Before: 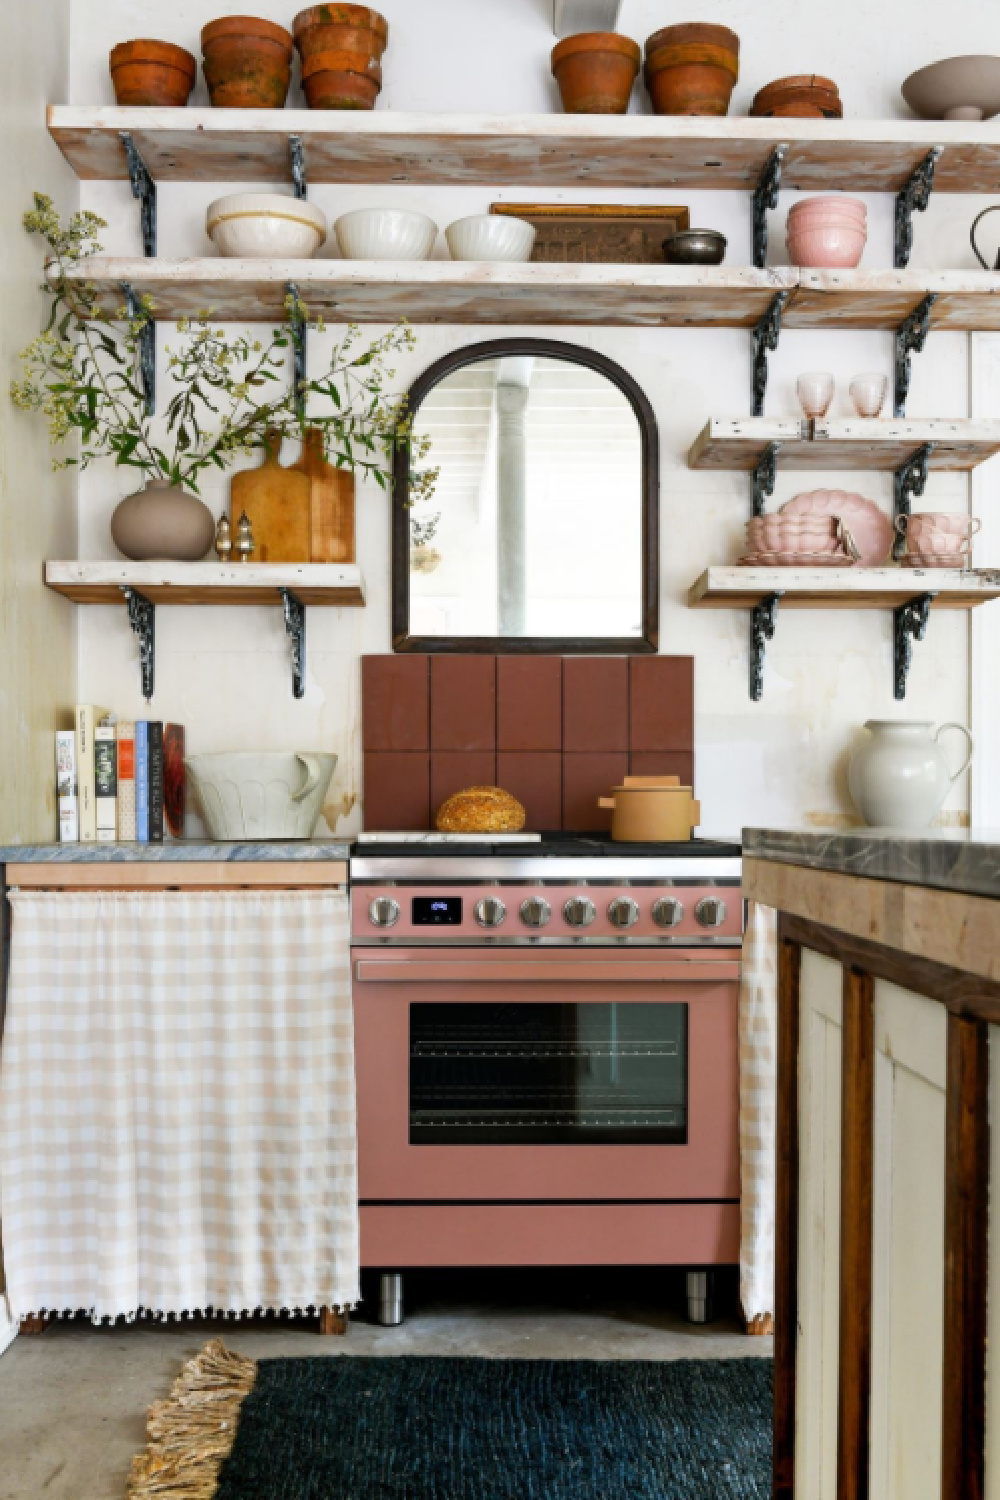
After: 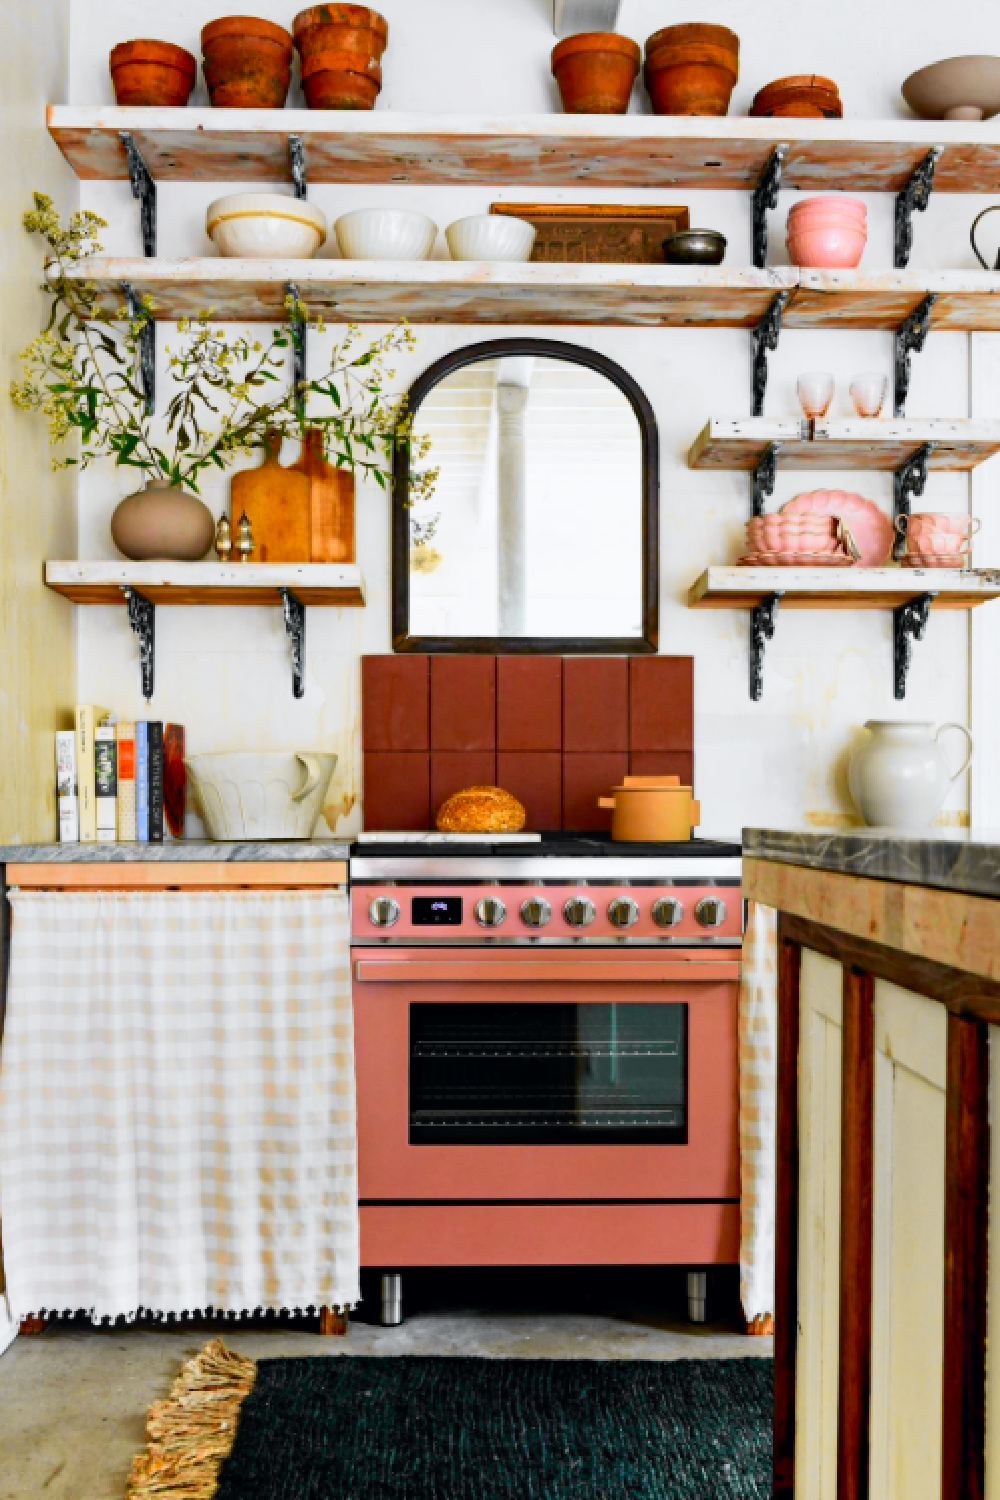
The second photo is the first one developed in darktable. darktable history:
haze removal: compatibility mode true, adaptive false
tone curve: curves: ch0 [(0, 0) (0.071, 0.047) (0.266, 0.26) (0.491, 0.552) (0.753, 0.818) (1, 0.983)]; ch1 [(0, 0) (0.346, 0.307) (0.408, 0.369) (0.463, 0.443) (0.482, 0.493) (0.502, 0.5) (0.517, 0.518) (0.546, 0.587) (0.588, 0.643) (0.651, 0.709) (1, 1)]; ch2 [(0, 0) (0.346, 0.34) (0.434, 0.46) (0.485, 0.494) (0.5, 0.494) (0.517, 0.503) (0.535, 0.545) (0.583, 0.634) (0.625, 0.686) (1, 1)], color space Lab, independent channels, preserve colors none
